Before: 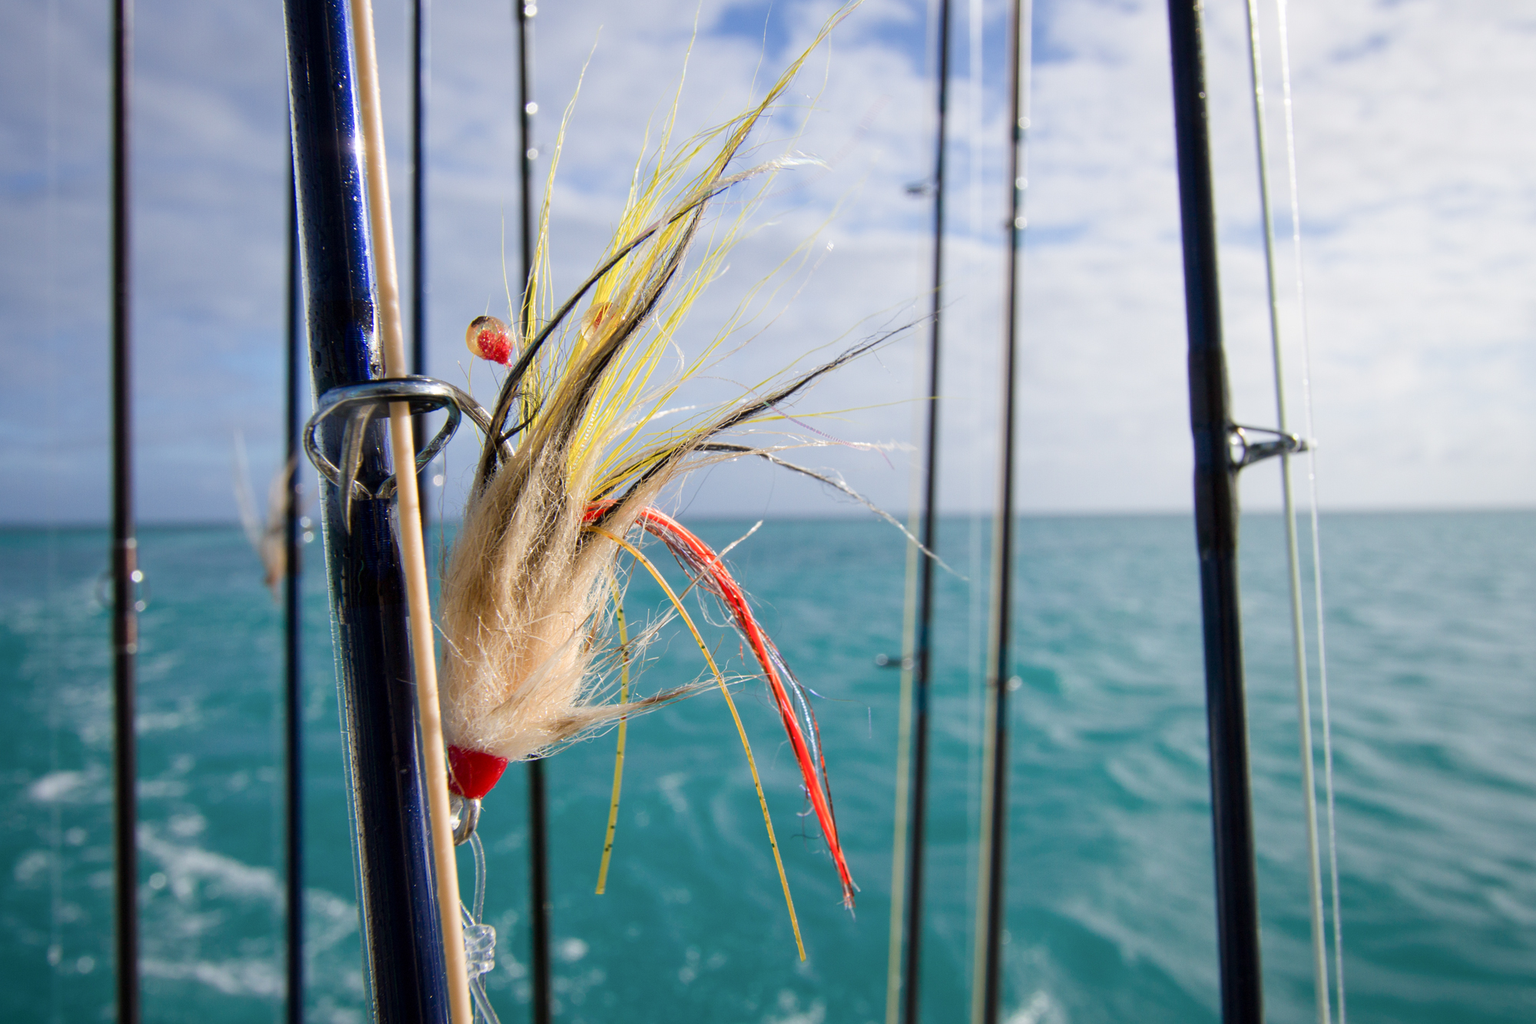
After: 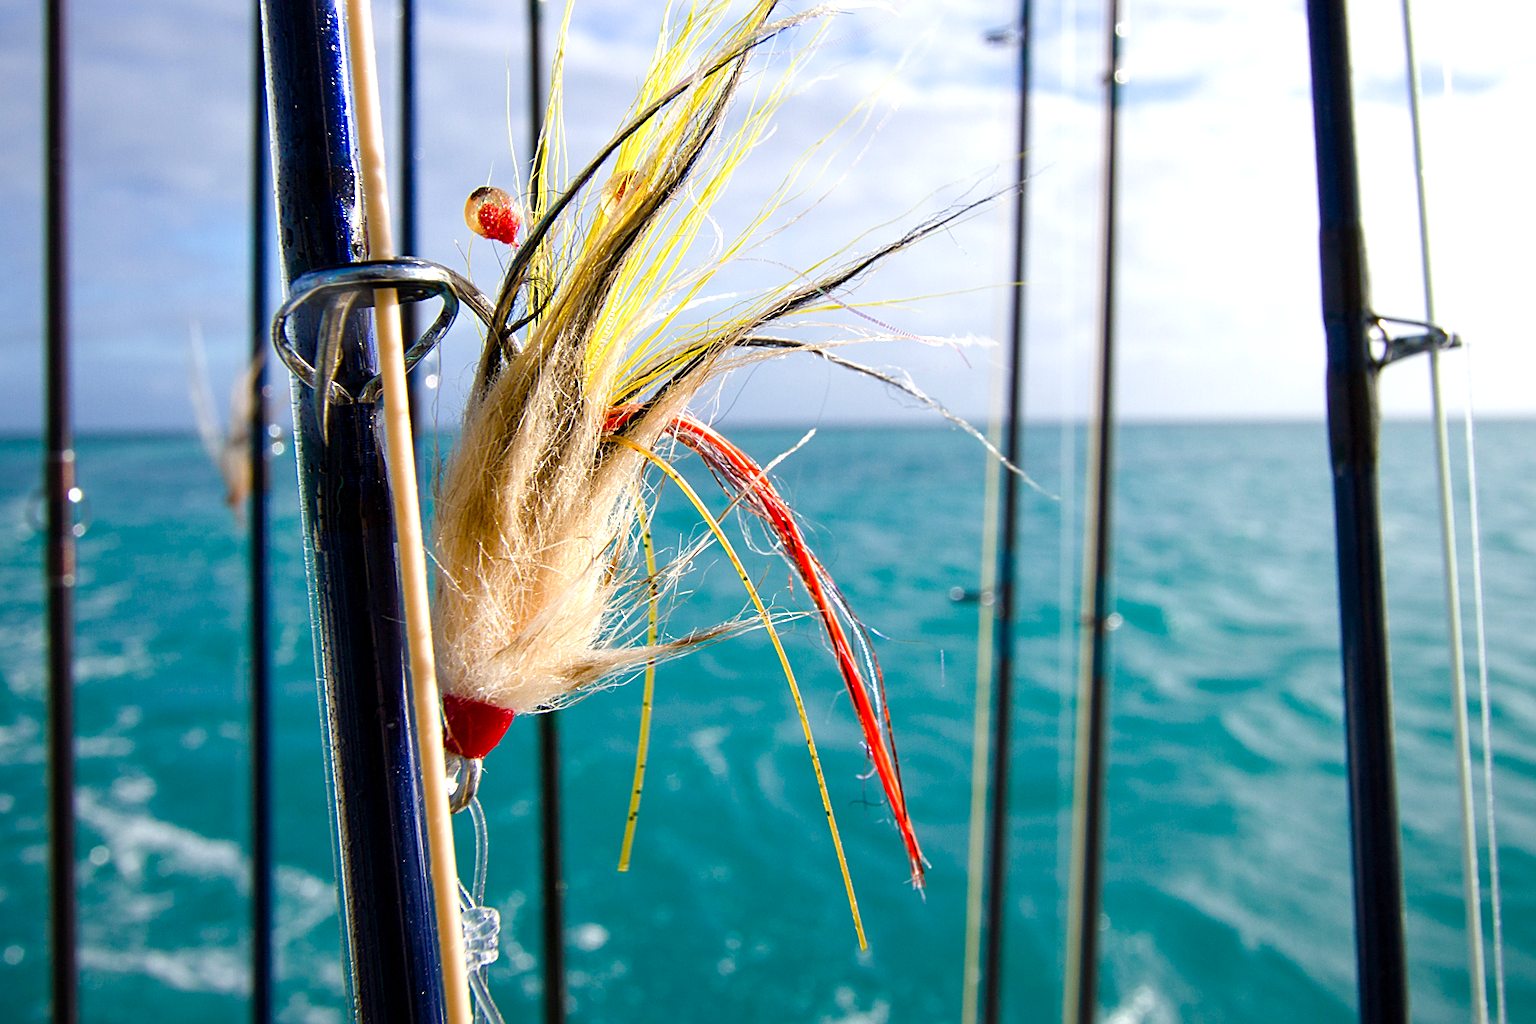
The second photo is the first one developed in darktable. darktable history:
sharpen: on, module defaults
color balance rgb: perceptual saturation grading › mid-tones 6.33%, perceptual saturation grading › shadows 72.44%, perceptual brilliance grading › highlights 11.59%, contrast 5.05%
crop and rotate: left 4.842%, top 15.51%, right 10.668%
white balance: red 1, blue 1
